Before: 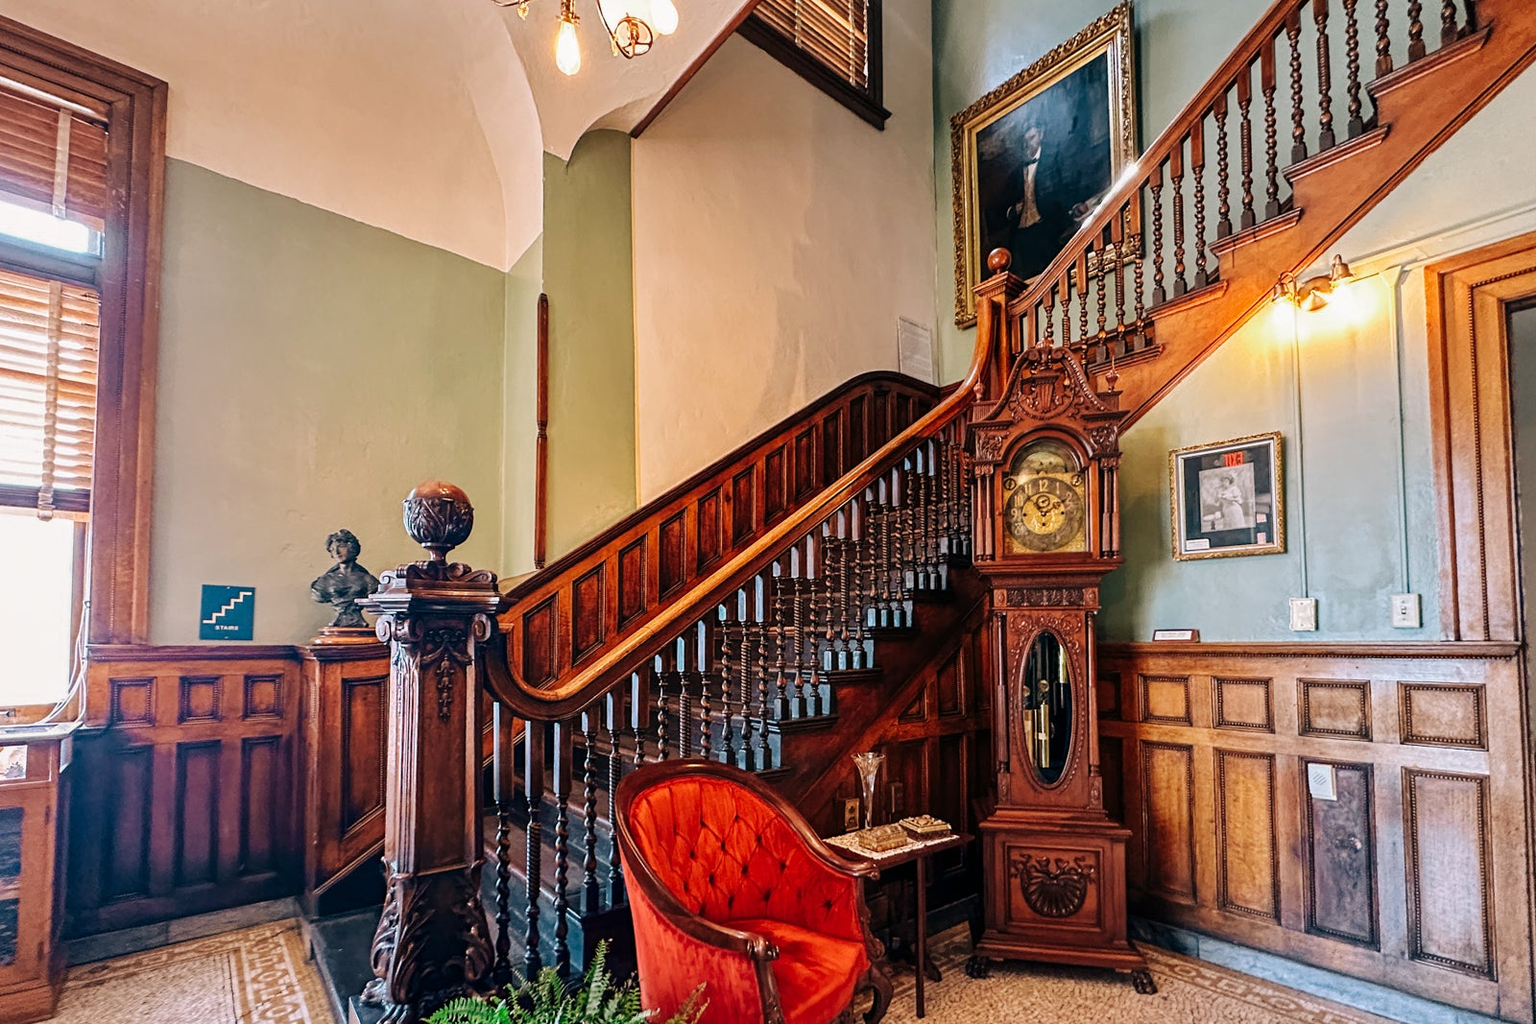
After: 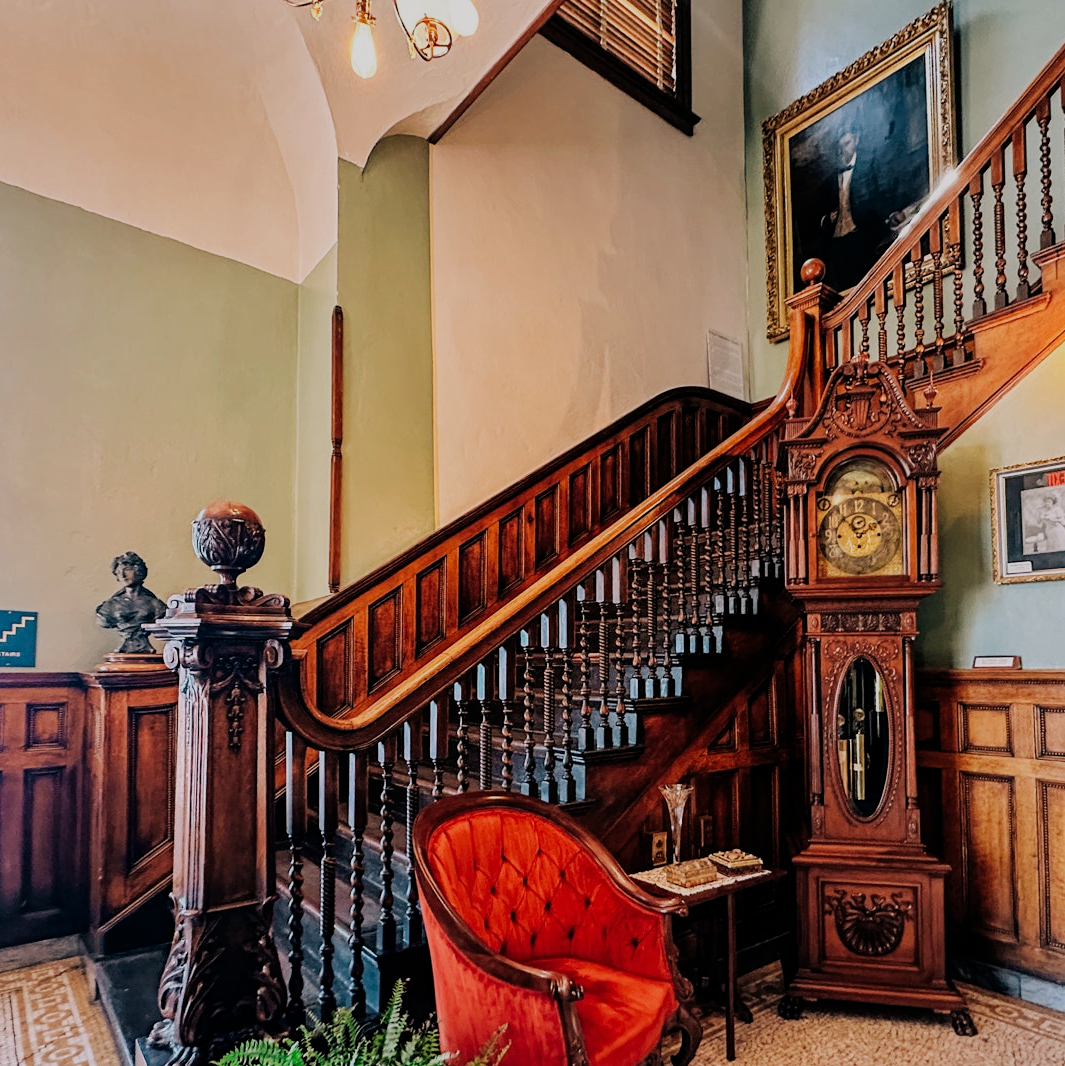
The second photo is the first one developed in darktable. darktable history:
filmic rgb: black relative exposure -7.65 EV, white relative exposure 4.56 EV, hardness 3.61, contrast 1.053
tone equalizer: on, module defaults
crop and rotate: left 14.308%, right 19.088%
